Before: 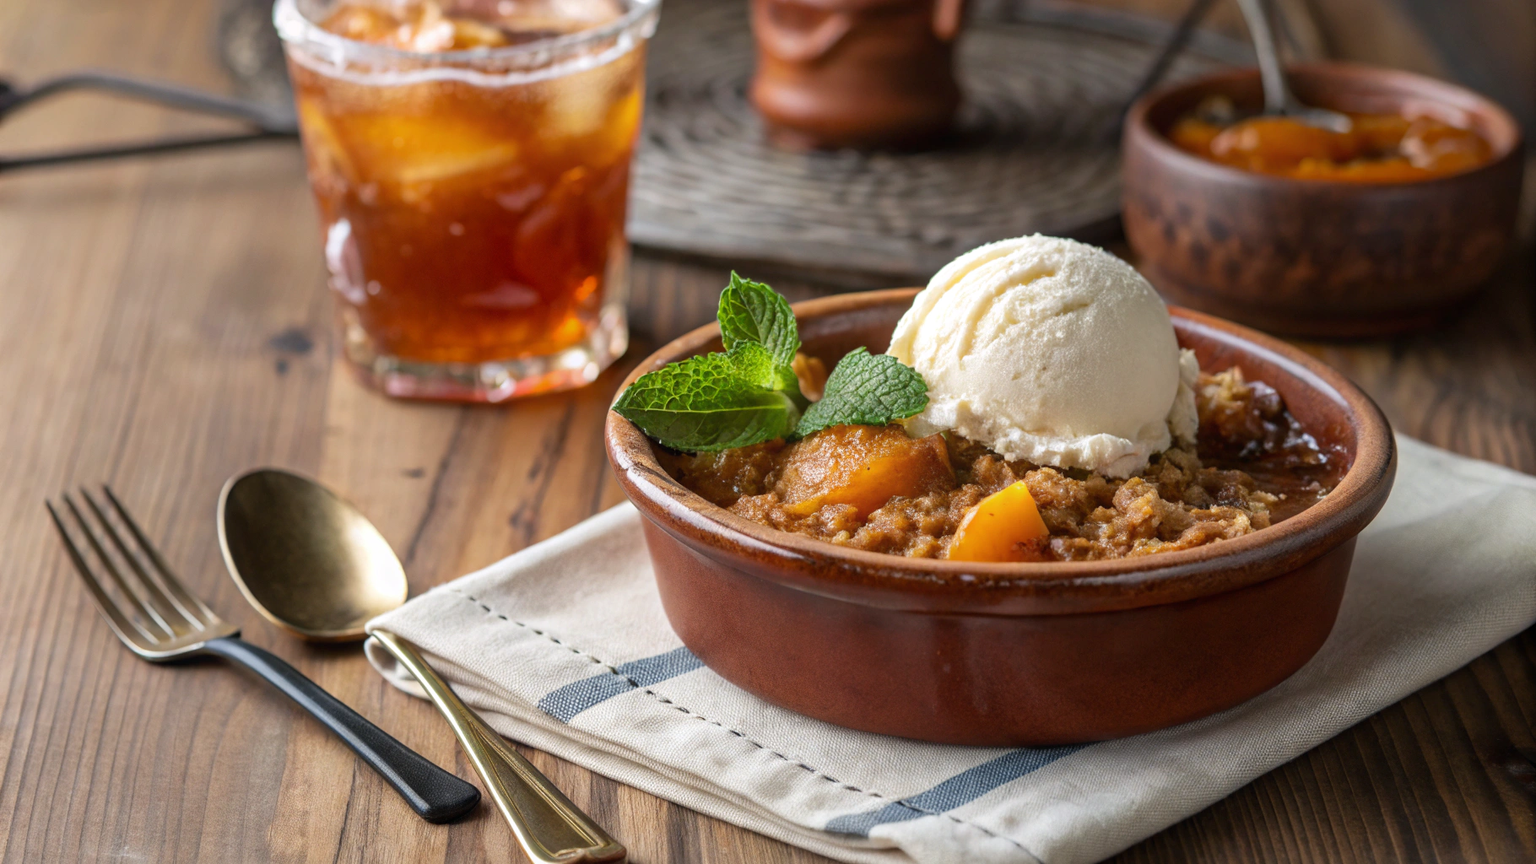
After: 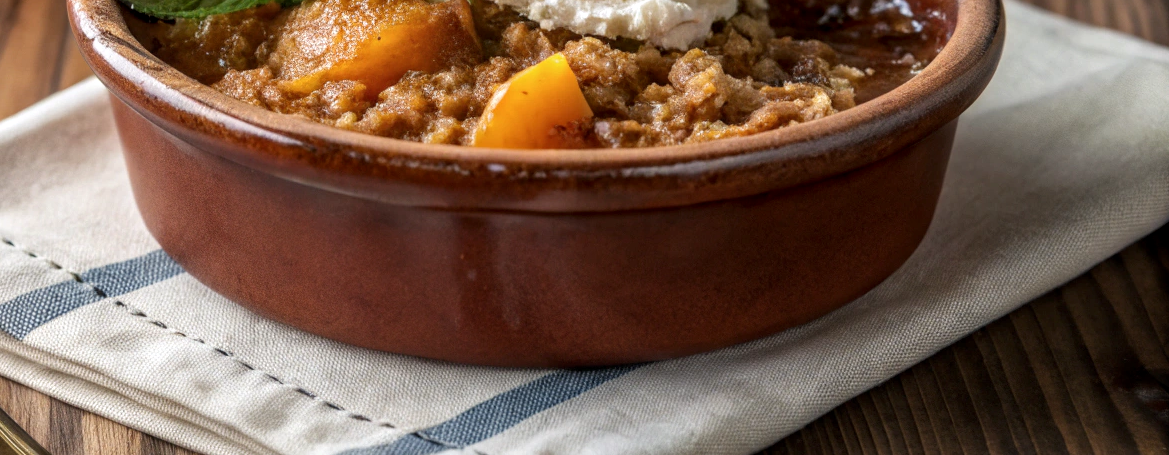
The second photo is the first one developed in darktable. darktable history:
local contrast: detail 130%
crop and rotate: left 35.733%, top 50.583%, bottom 4.93%
